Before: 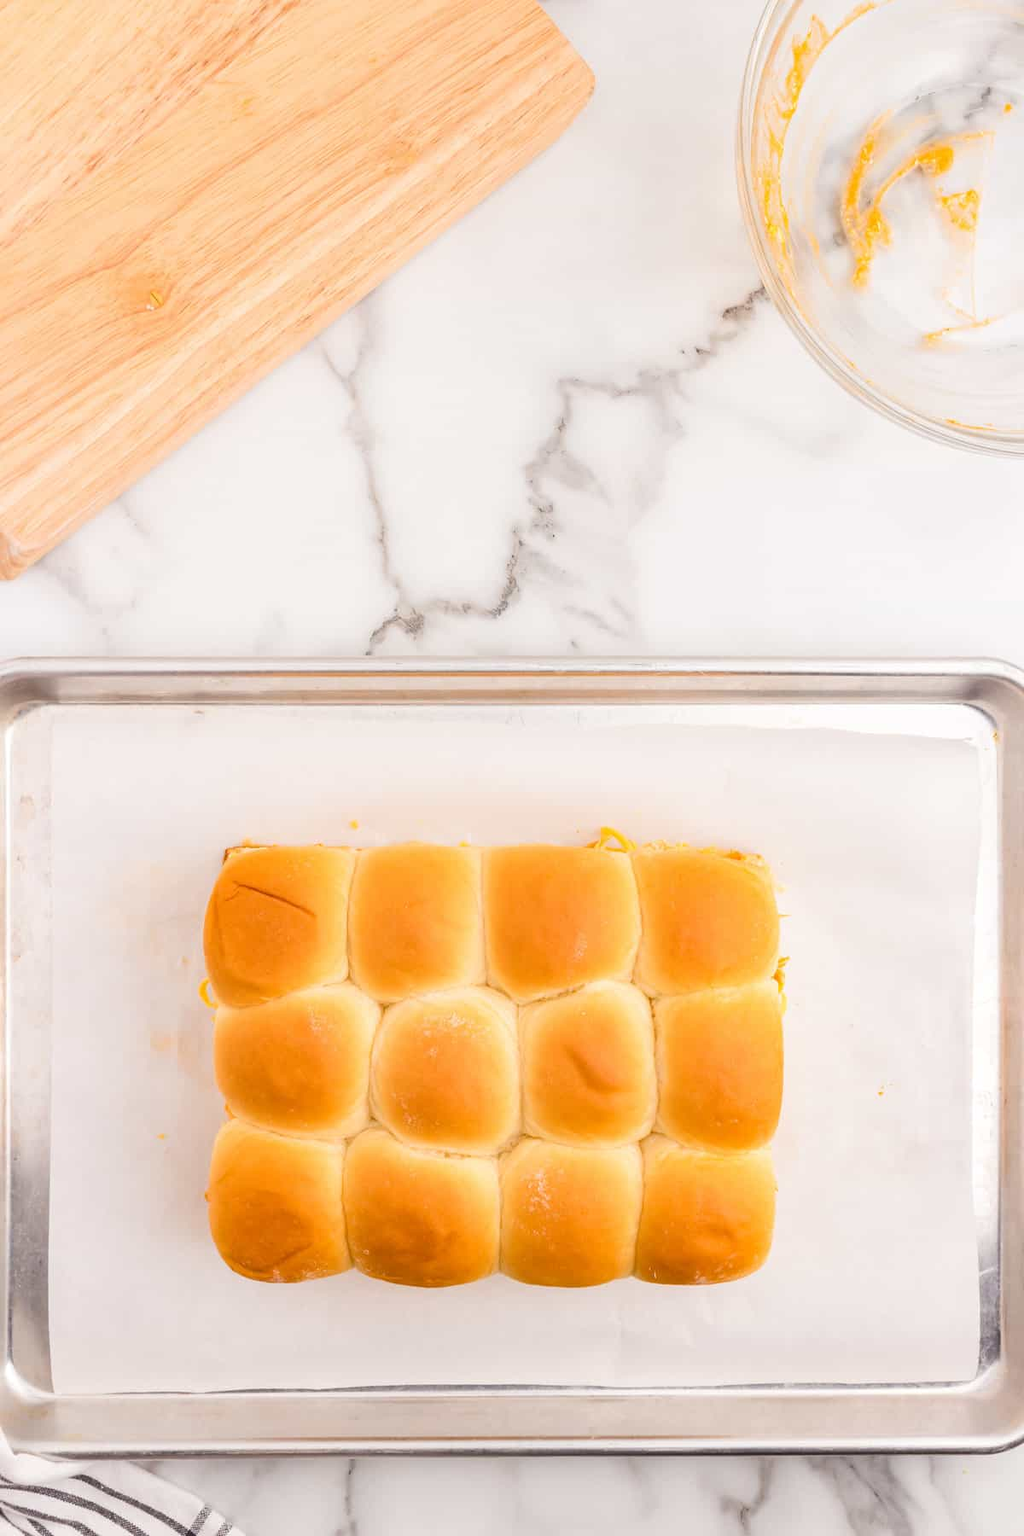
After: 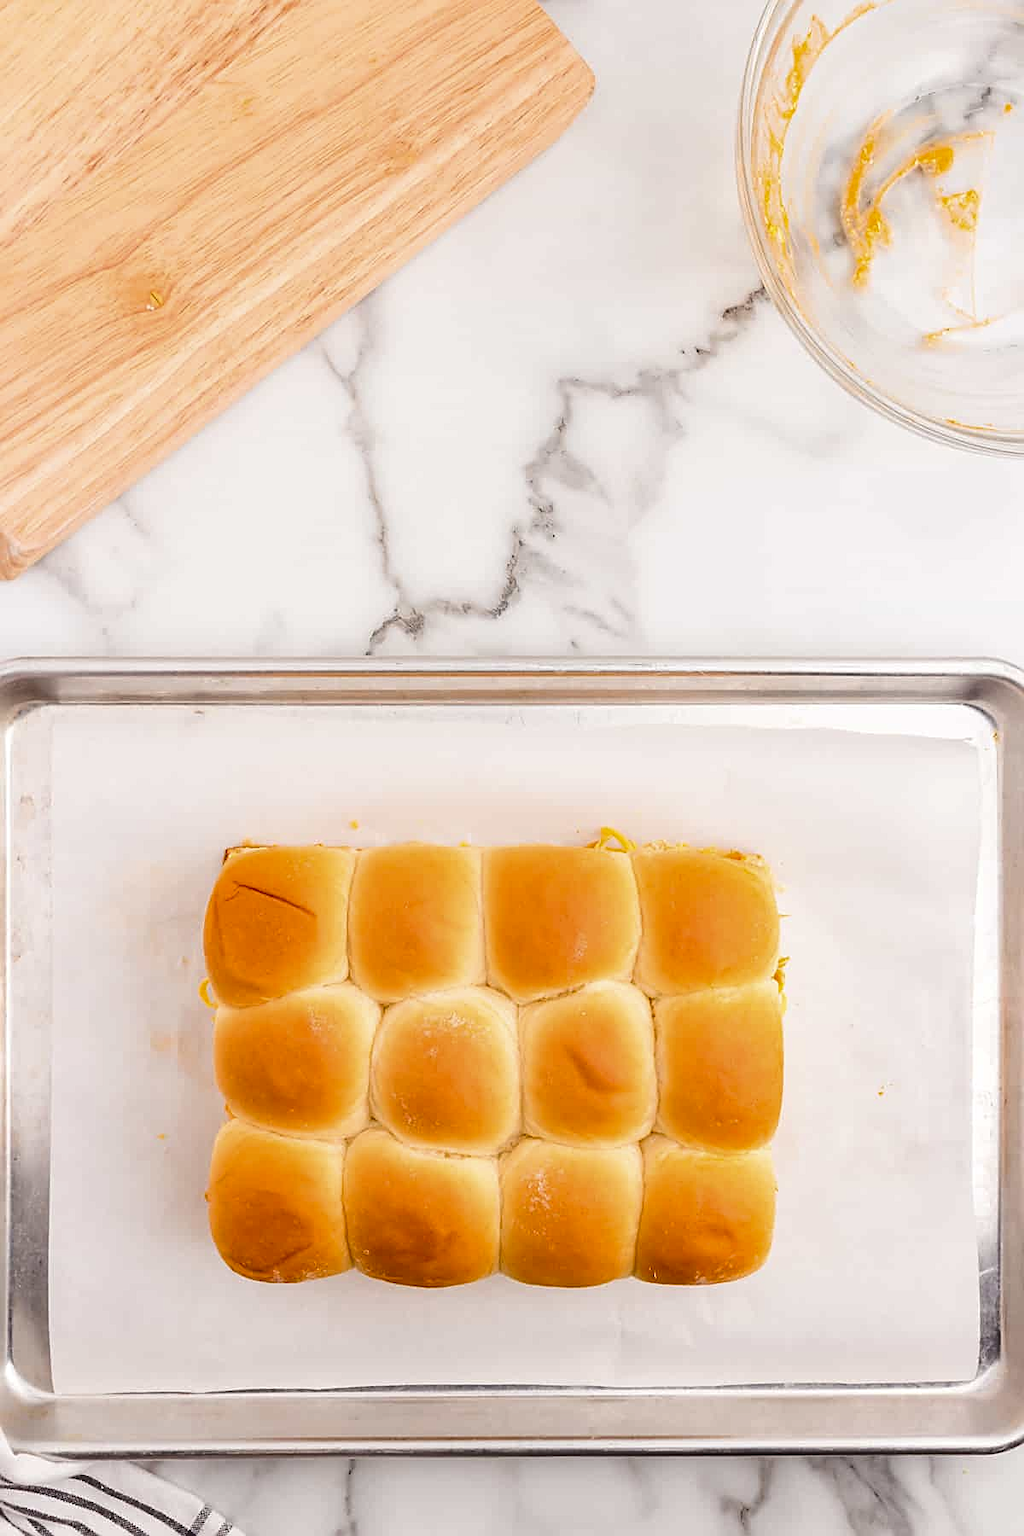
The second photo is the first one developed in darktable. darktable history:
sharpen: on, module defaults
tone curve: curves: ch0 [(0, 0) (0.003, 0.002) (0.011, 0.007) (0.025, 0.015) (0.044, 0.026) (0.069, 0.041) (0.1, 0.059) (0.136, 0.08) (0.177, 0.105) (0.224, 0.132) (0.277, 0.163) (0.335, 0.198) (0.399, 0.253) (0.468, 0.341) (0.543, 0.435) (0.623, 0.532) (0.709, 0.635) (0.801, 0.745) (0.898, 0.873) (1, 1)], color space Lab, independent channels, preserve colors none
